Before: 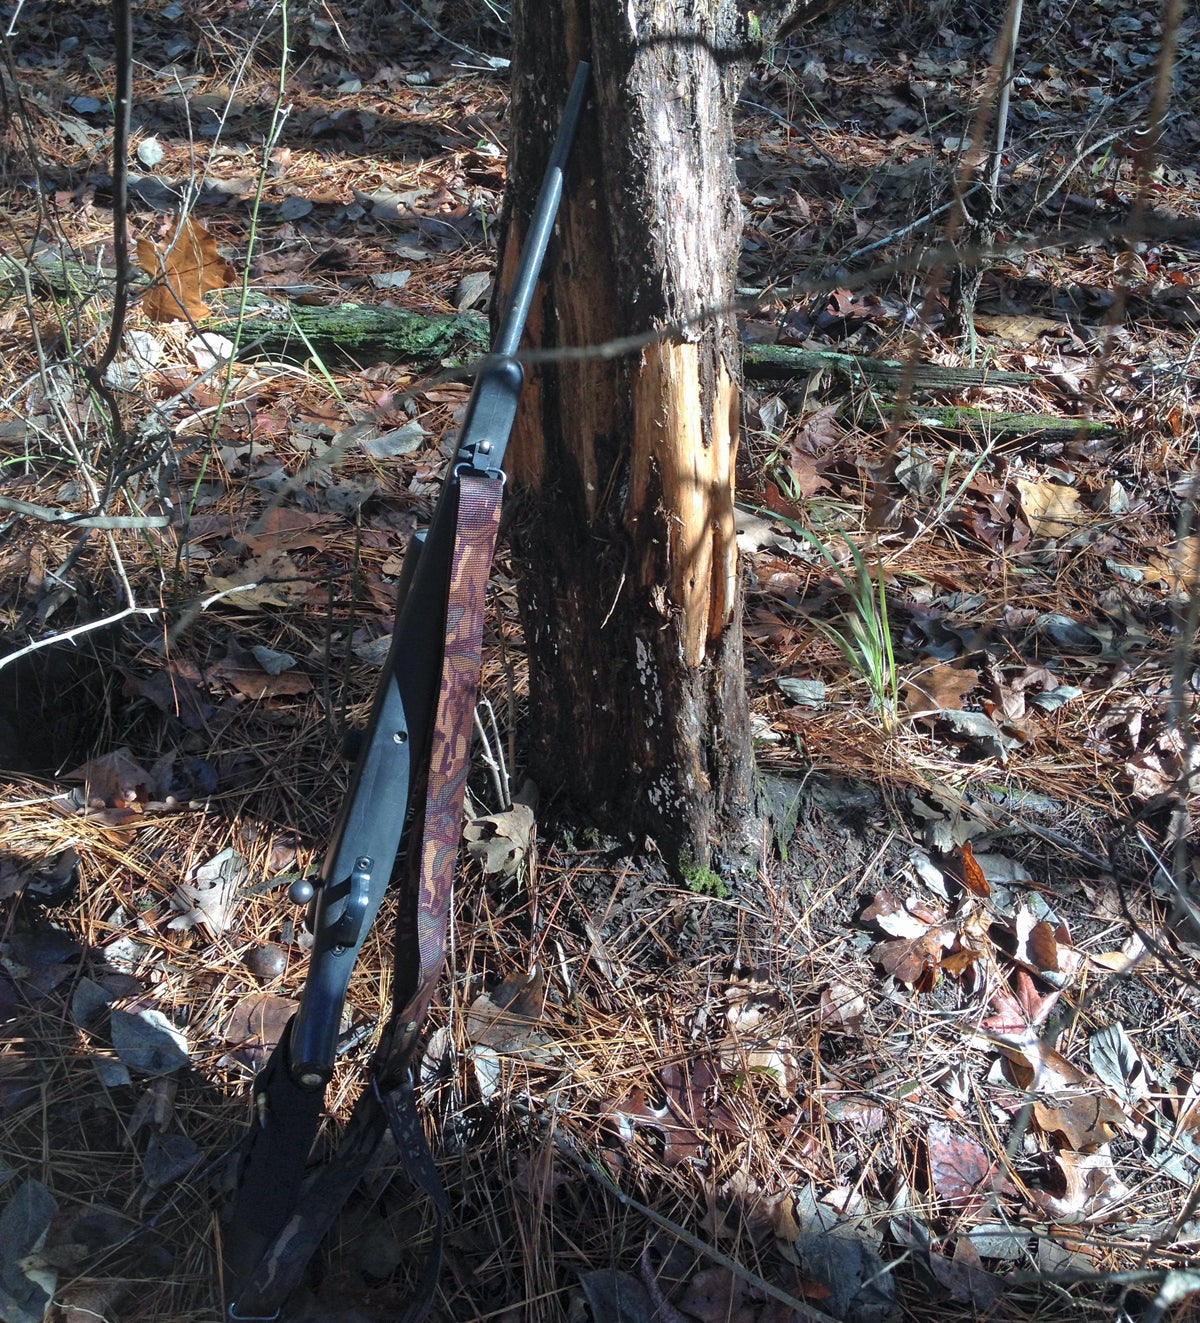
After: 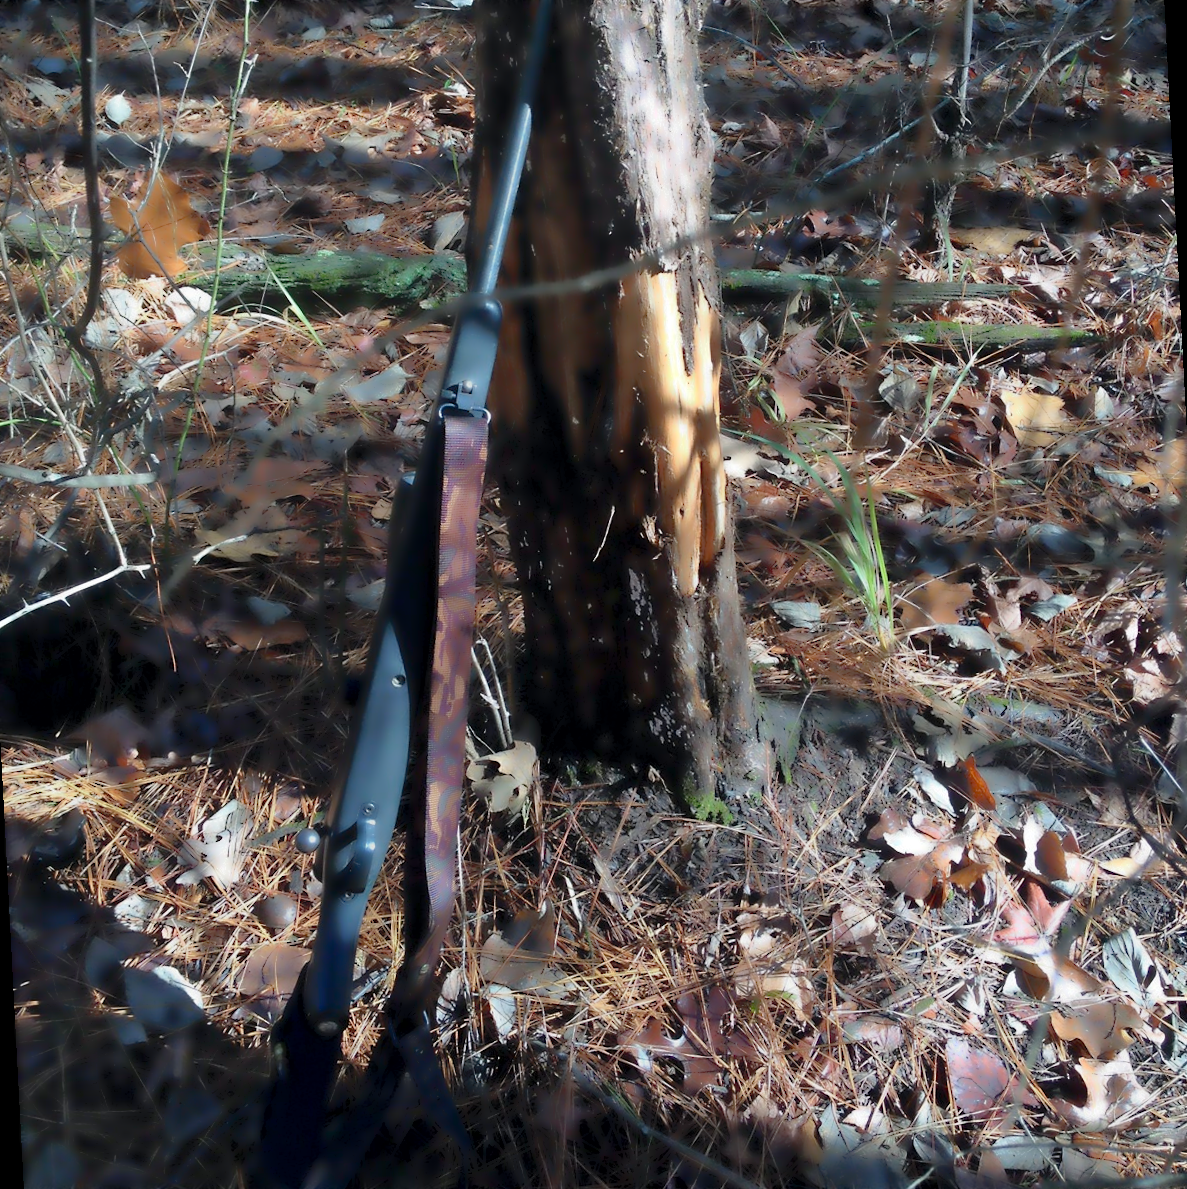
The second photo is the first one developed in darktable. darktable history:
rotate and perspective: rotation -3°, crop left 0.031, crop right 0.968, crop top 0.07, crop bottom 0.93
exposure: black level correction 0.007, exposure 0.093 EV, compensate highlight preservation false
lowpass: radius 4, soften with bilateral filter, unbound 0
